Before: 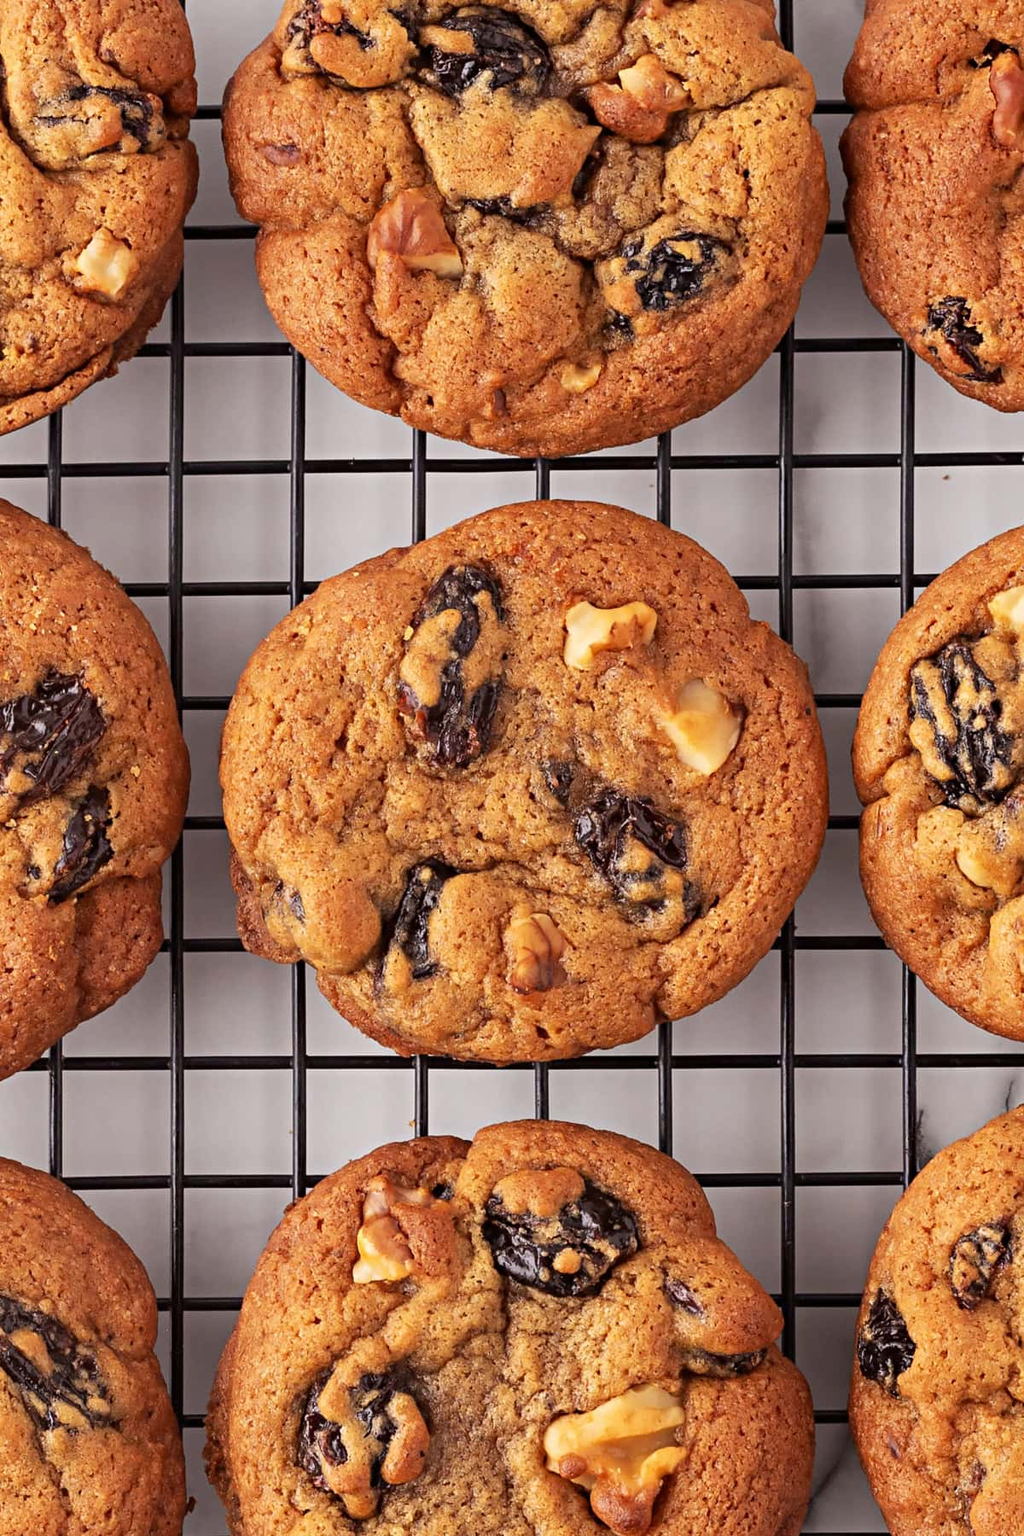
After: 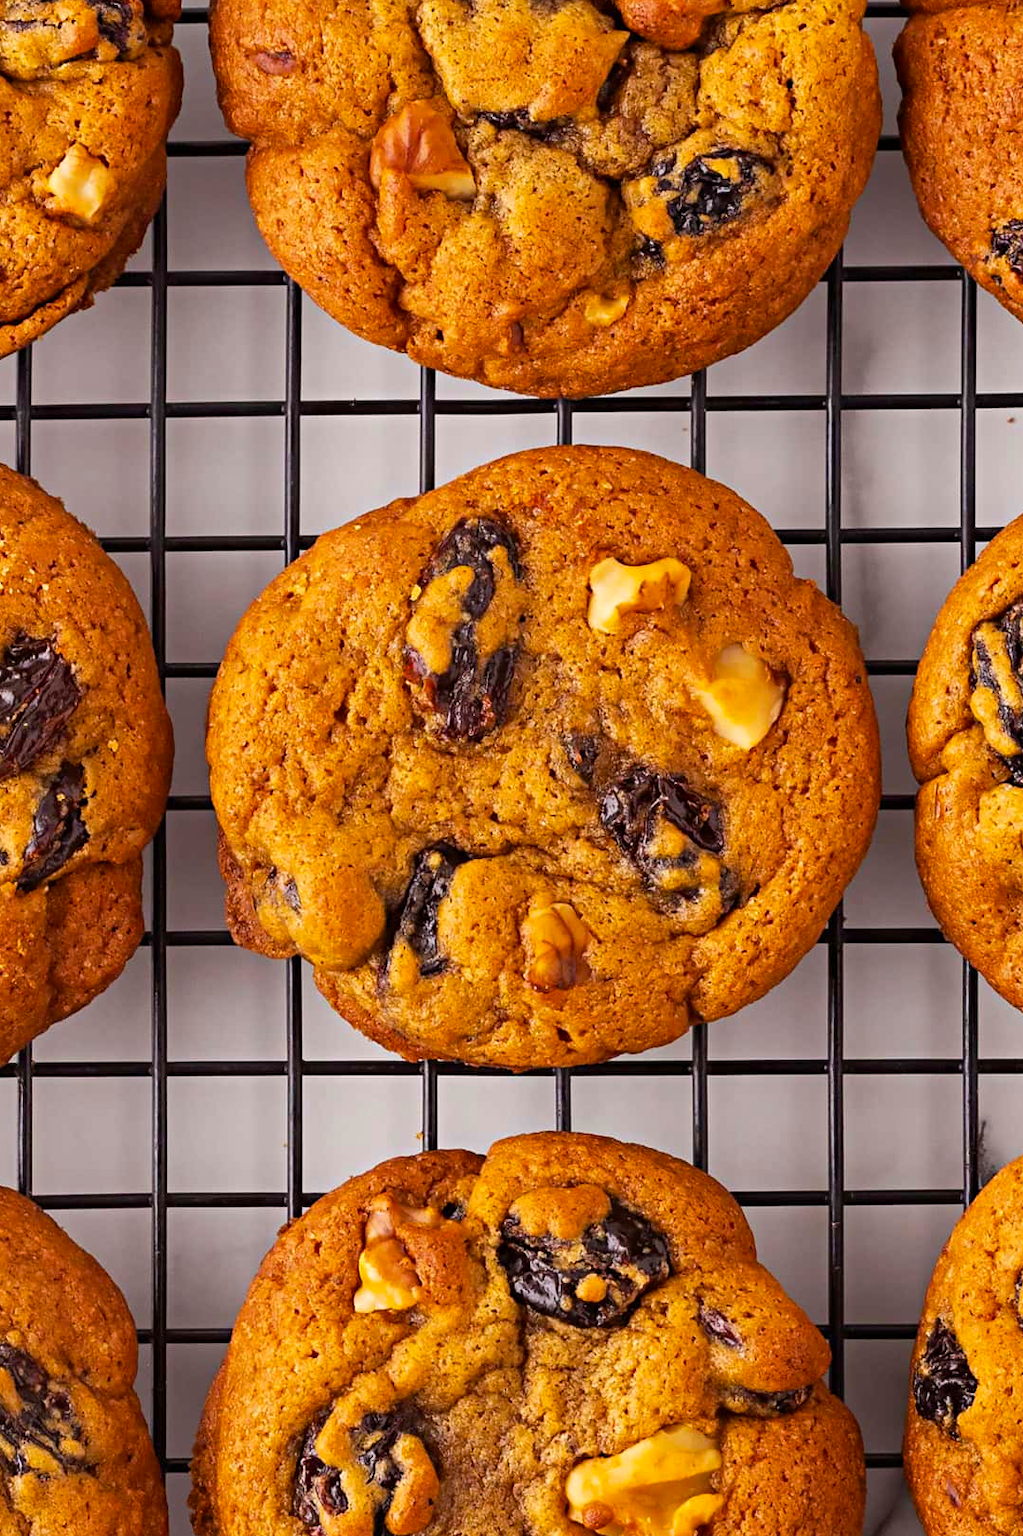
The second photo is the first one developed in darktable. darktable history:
color balance rgb: perceptual saturation grading › global saturation 30%, global vibrance 20%
crop: left 3.305%, top 6.436%, right 6.389%, bottom 3.258%
